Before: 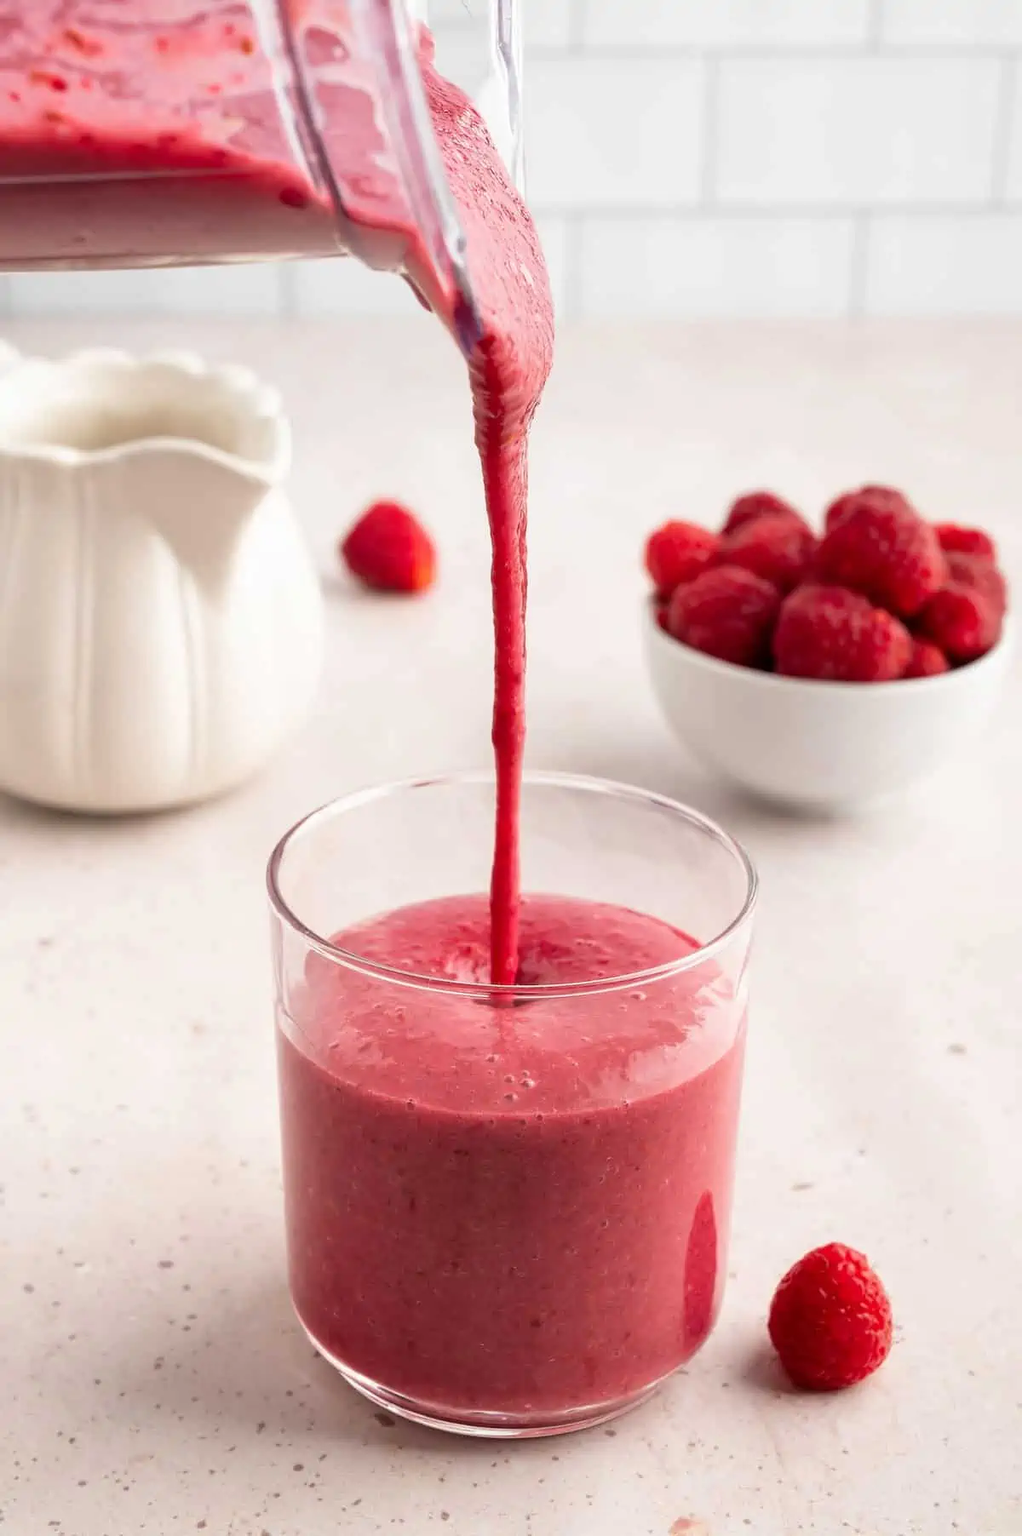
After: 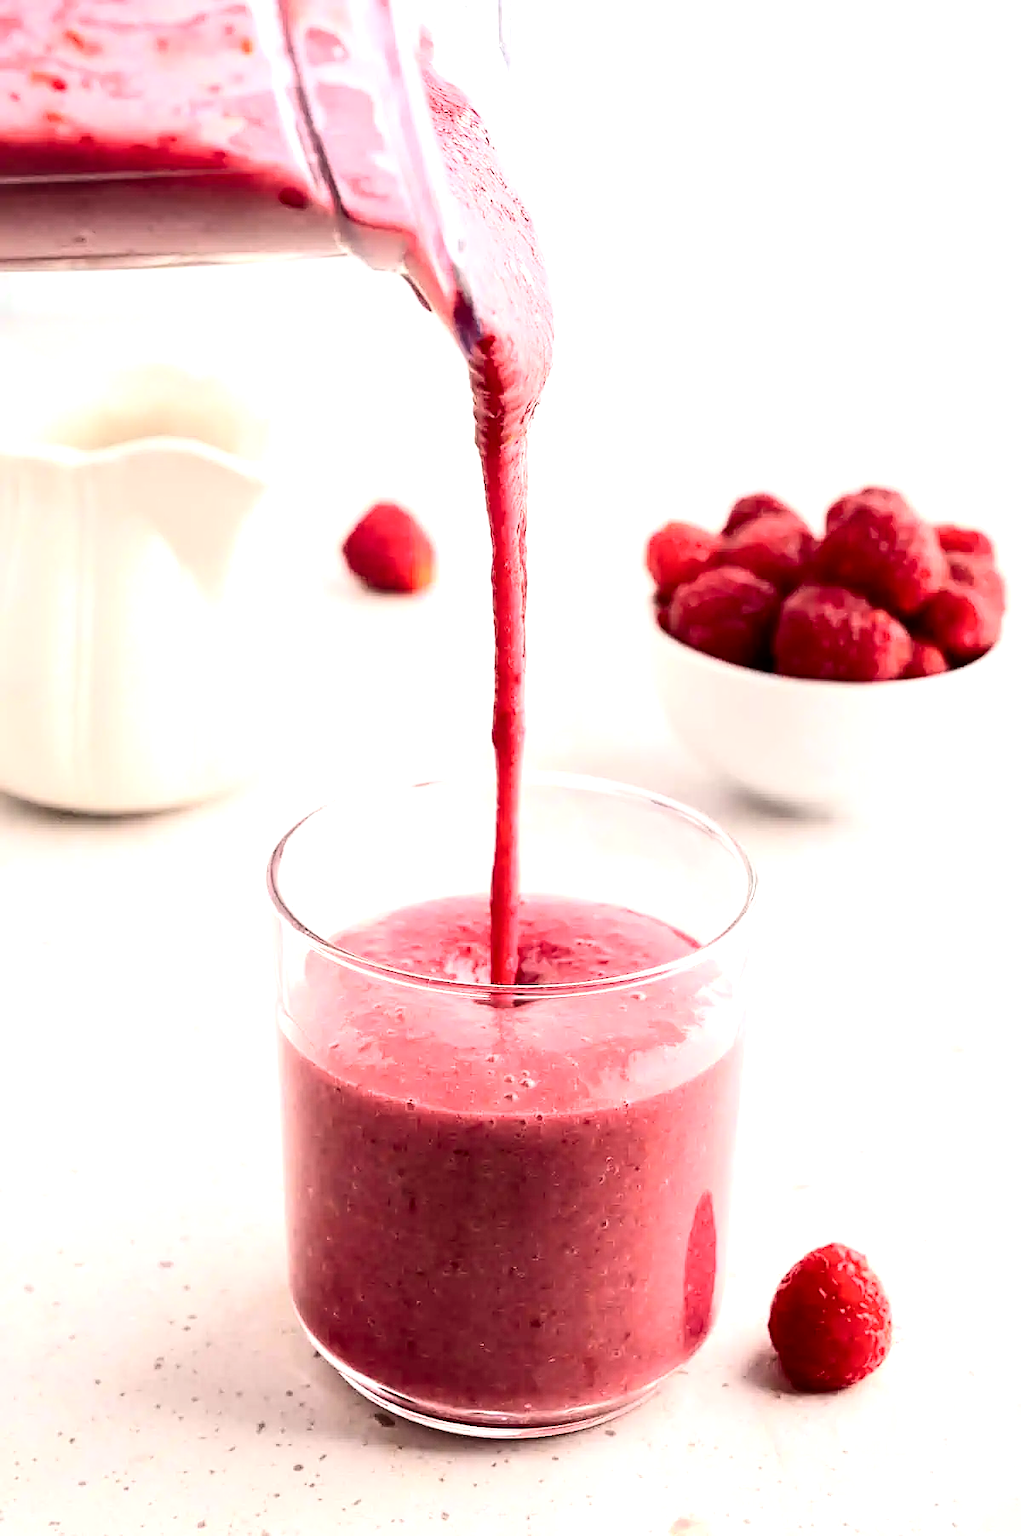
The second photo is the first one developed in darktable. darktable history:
sharpen: on, module defaults
local contrast: mode bilateral grid, contrast 10, coarseness 26, detail 115%, midtone range 0.2
contrast brightness saturation: contrast 0.297
tone equalizer: -8 EV -0.721 EV, -7 EV -0.679 EV, -6 EV -0.59 EV, -5 EV -0.375 EV, -3 EV 0.368 EV, -2 EV 0.6 EV, -1 EV 0.686 EV, +0 EV 0.762 EV
